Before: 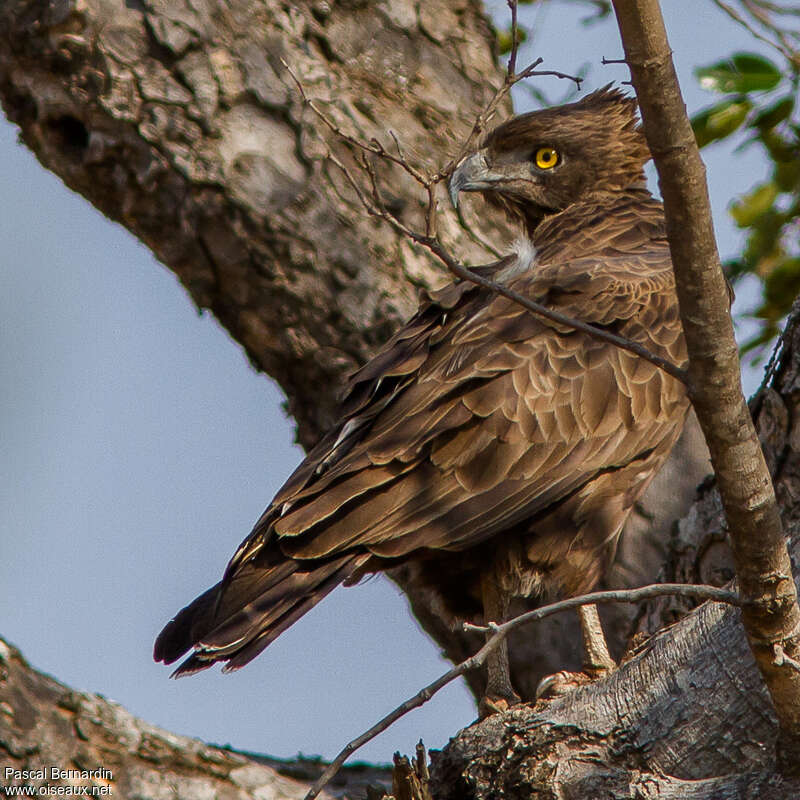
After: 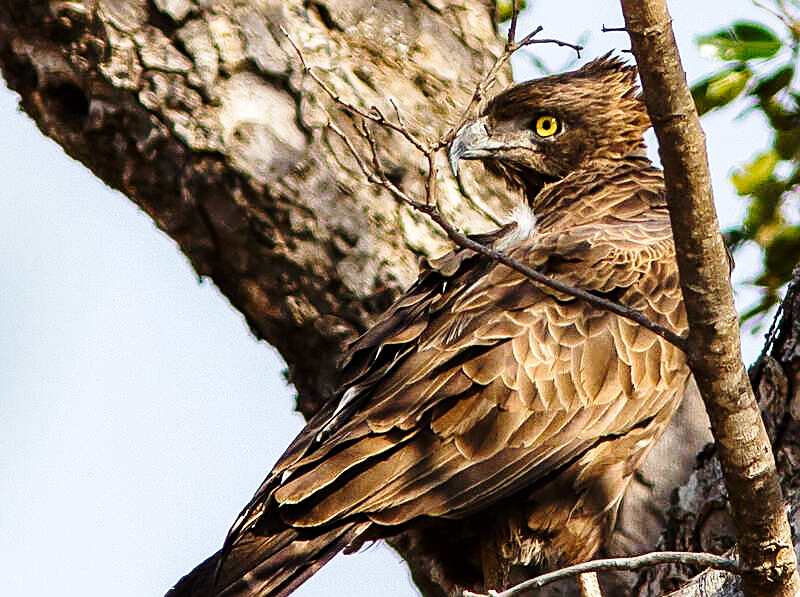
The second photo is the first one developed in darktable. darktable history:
base curve: curves: ch0 [(0, 0) (0.028, 0.03) (0.121, 0.232) (0.46, 0.748) (0.859, 0.968) (1, 1)], preserve colors none
crop: top 4.063%, bottom 21.274%
sharpen: on, module defaults
tone equalizer: -8 EV -0.729 EV, -7 EV -0.703 EV, -6 EV -0.628 EV, -5 EV -0.375 EV, -3 EV 0.369 EV, -2 EV 0.6 EV, -1 EV 0.68 EV, +0 EV 0.768 EV, mask exposure compensation -0.511 EV
